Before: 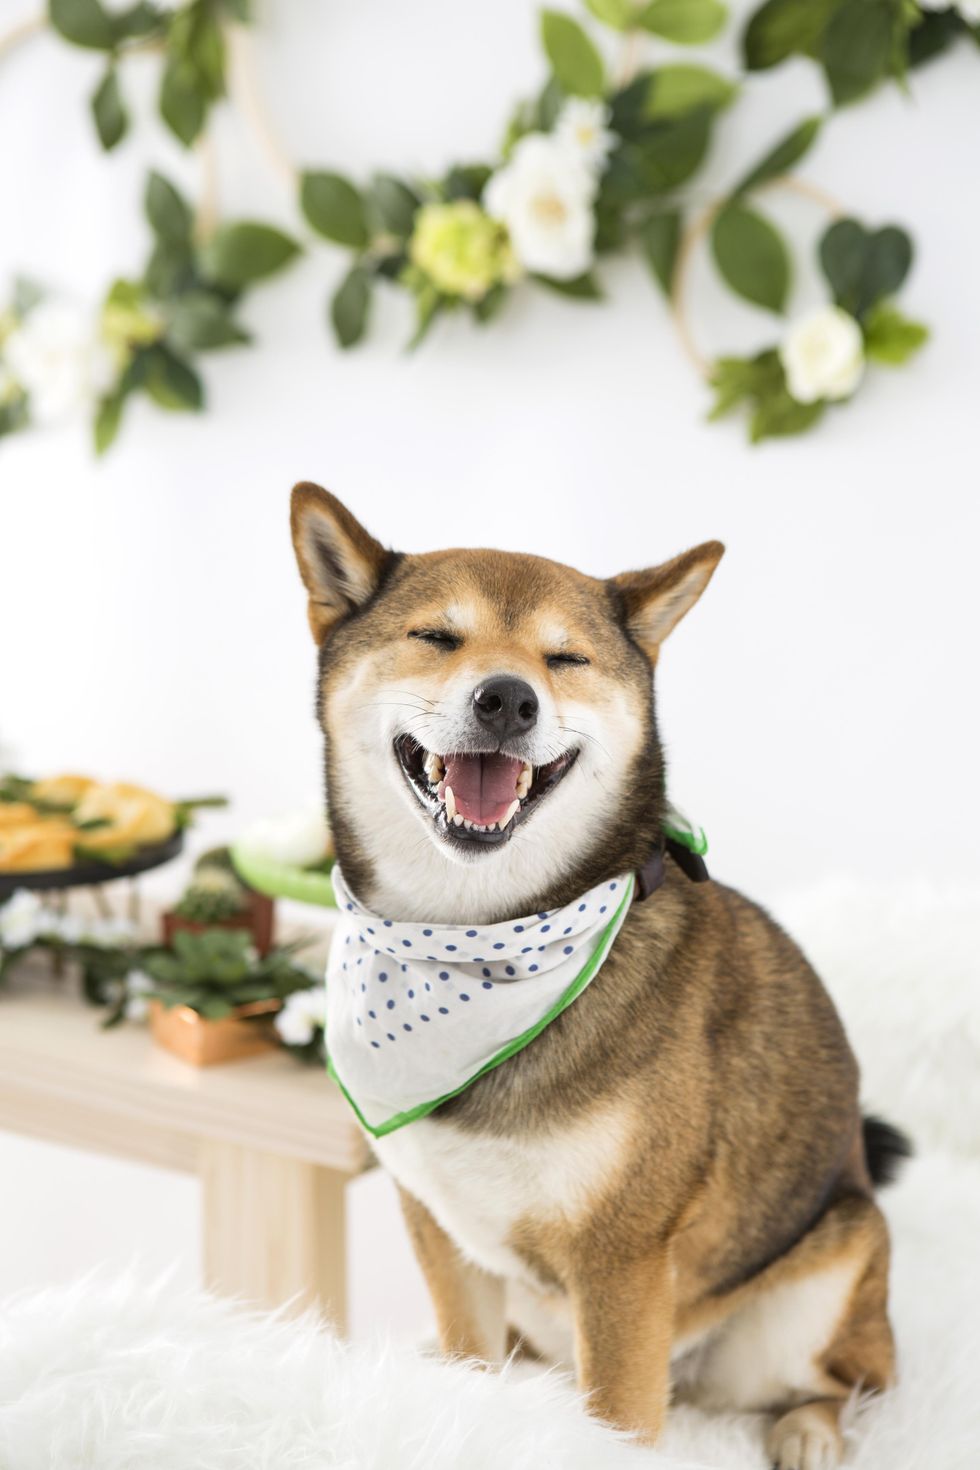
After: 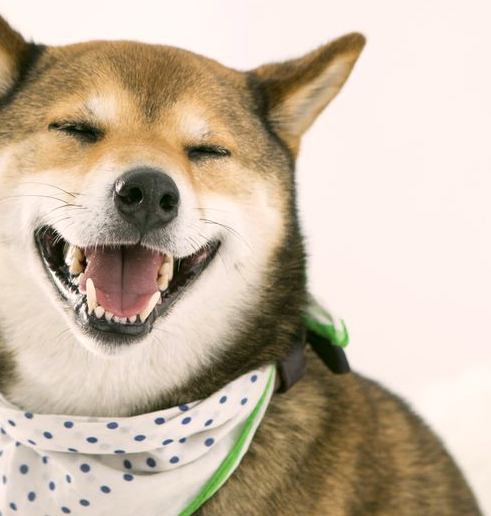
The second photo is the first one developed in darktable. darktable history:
color correction: highlights a* 4.34, highlights b* 4.93, shadows a* -6.83, shadows b* 4.62
crop: left 36.638%, top 34.56%, right 13.161%, bottom 30.314%
